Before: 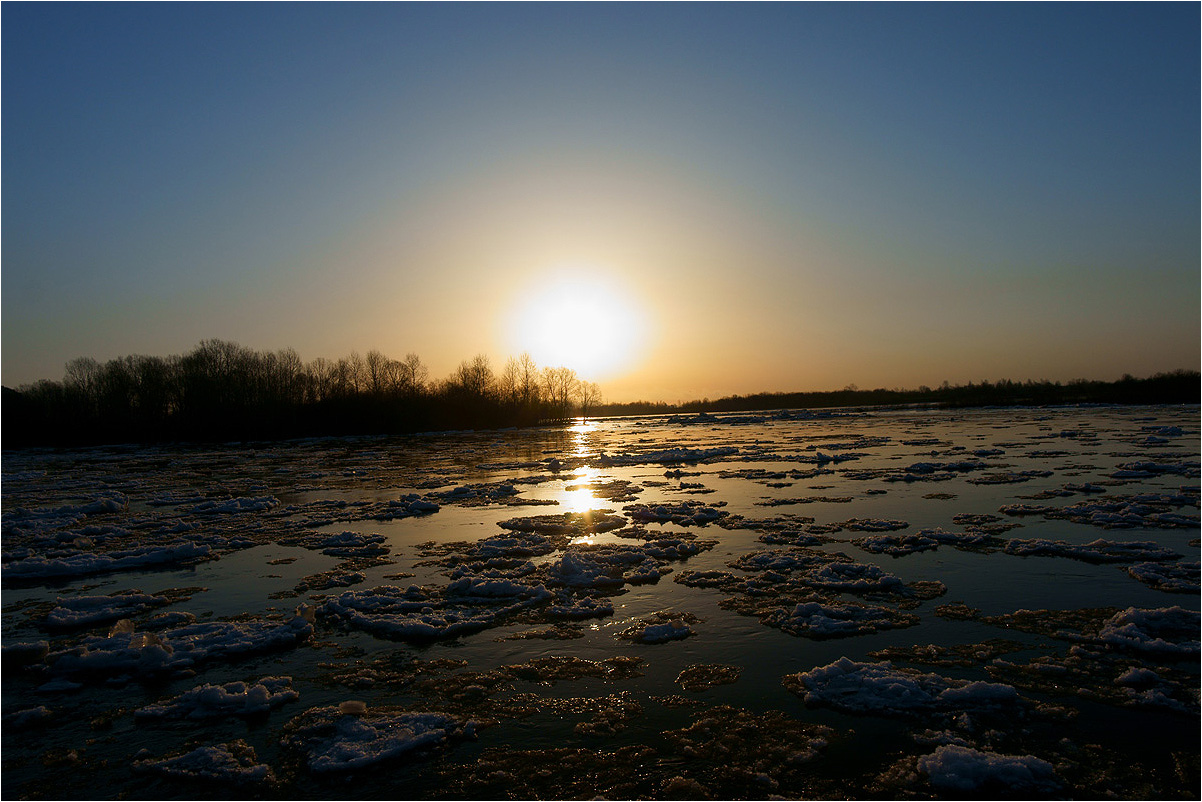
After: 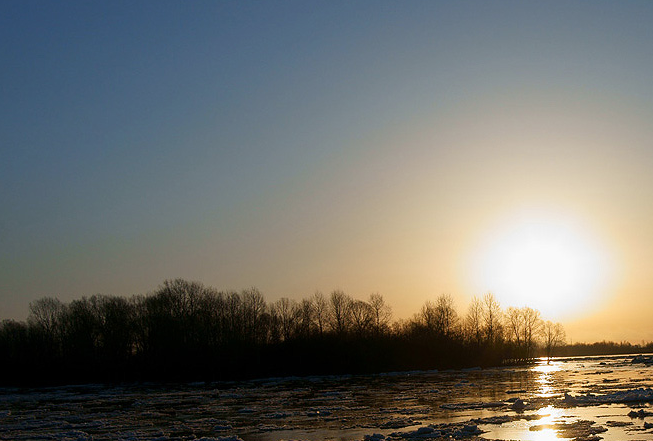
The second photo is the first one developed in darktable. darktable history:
crop and rotate: left 3.071%, top 7.528%, right 42.577%, bottom 37.375%
contrast brightness saturation: saturation -0.051
